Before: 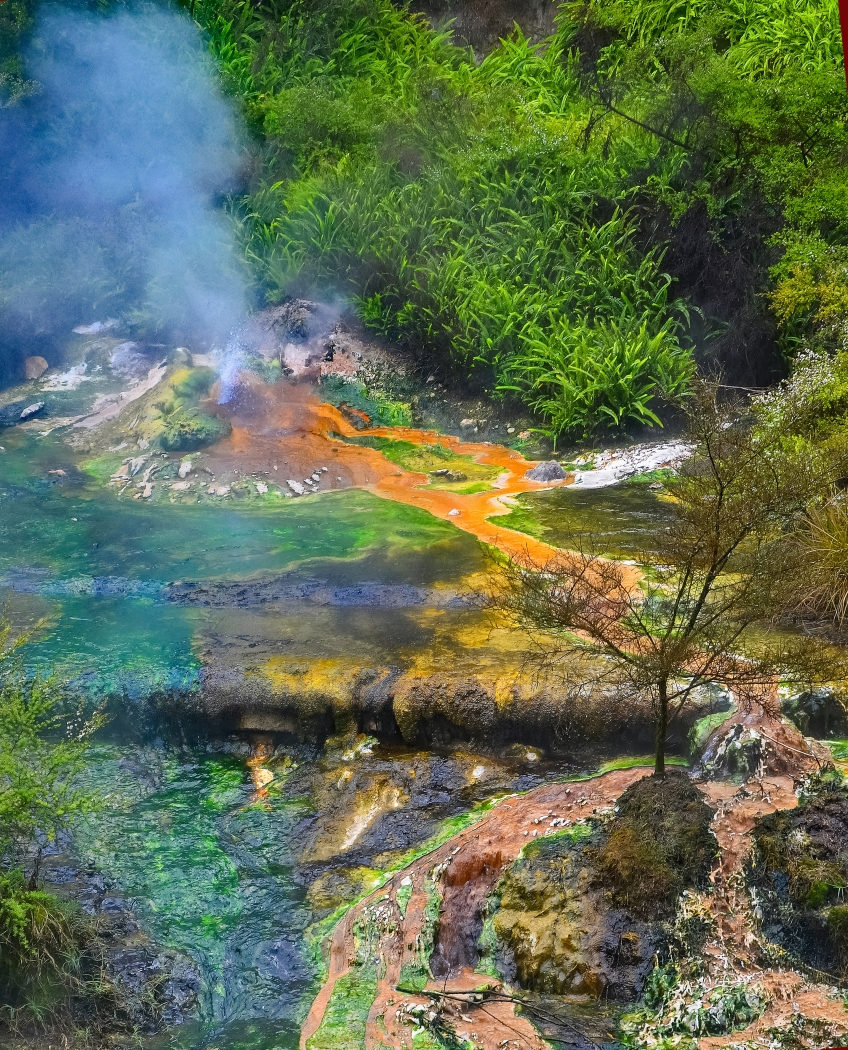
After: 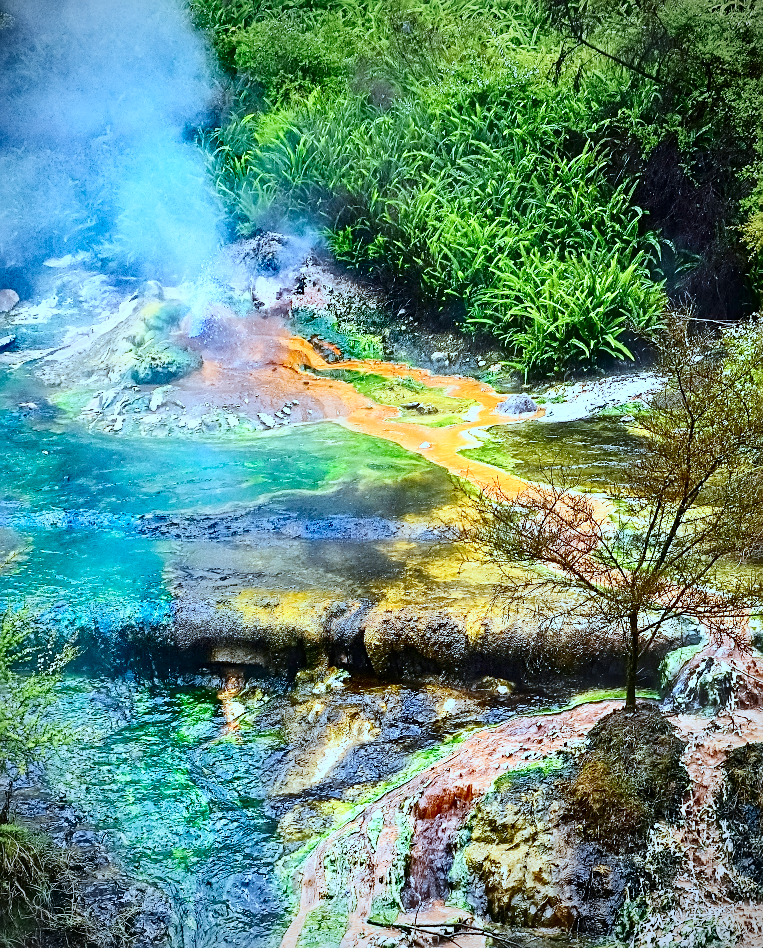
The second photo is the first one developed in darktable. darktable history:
crop: left 3.452%, top 6.458%, right 6.5%, bottom 3.208%
vignetting: on, module defaults
contrast brightness saturation: contrast 0.203, brightness -0.11, saturation 0.101
color correction: highlights a* -9.3, highlights b* -23.88
base curve: curves: ch0 [(0, 0) (0.008, 0.007) (0.022, 0.029) (0.048, 0.089) (0.092, 0.197) (0.191, 0.399) (0.275, 0.534) (0.357, 0.65) (0.477, 0.78) (0.542, 0.833) (0.799, 0.973) (1, 1)], preserve colors none
sharpen: radius 1.94
contrast equalizer: octaves 7, y [[0.5, 0.5, 0.478, 0.5, 0.5, 0.5], [0.5 ×6], [0.5 ×6], [0 ×6], [0 ×6]]
